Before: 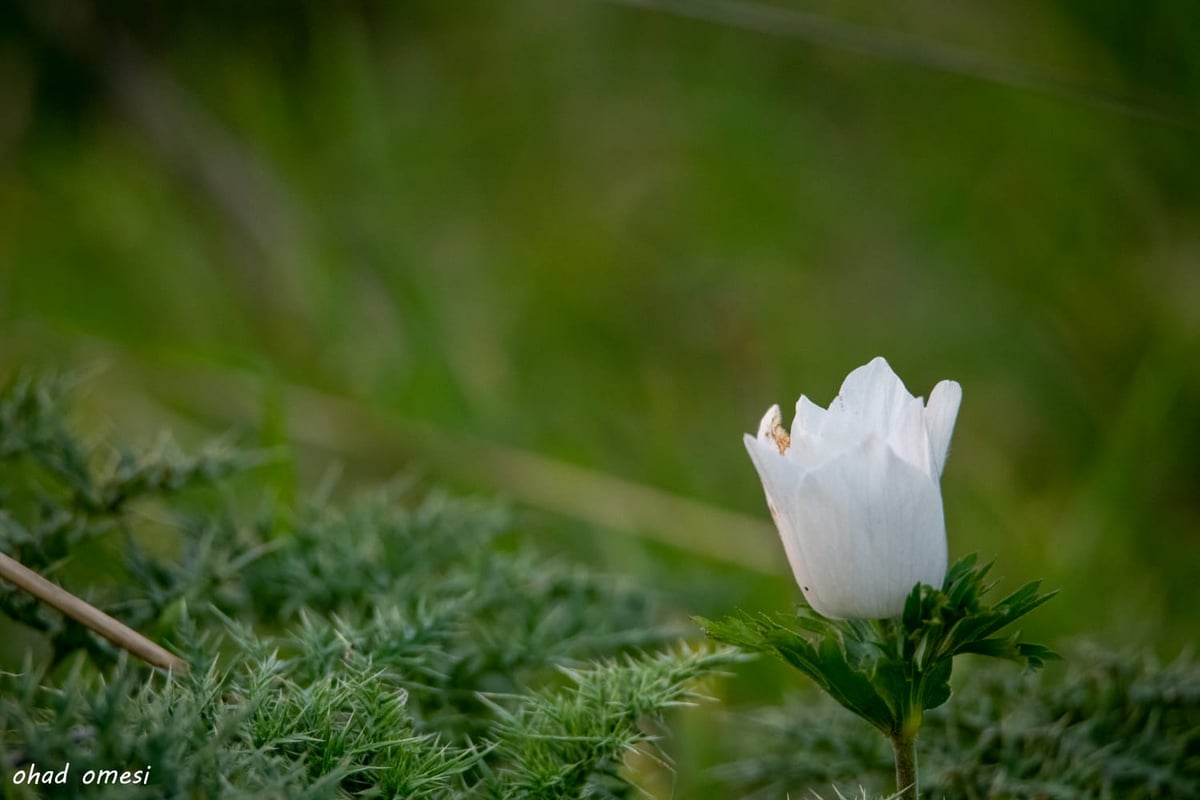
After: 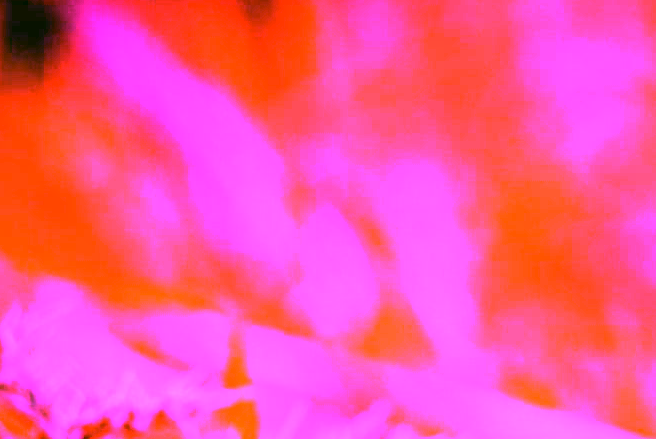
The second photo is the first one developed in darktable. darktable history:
white balance: red 8, blue 8
crop and rotate: left 3.047%, top 7.509%, right 42.236%, bottom 37.598%
